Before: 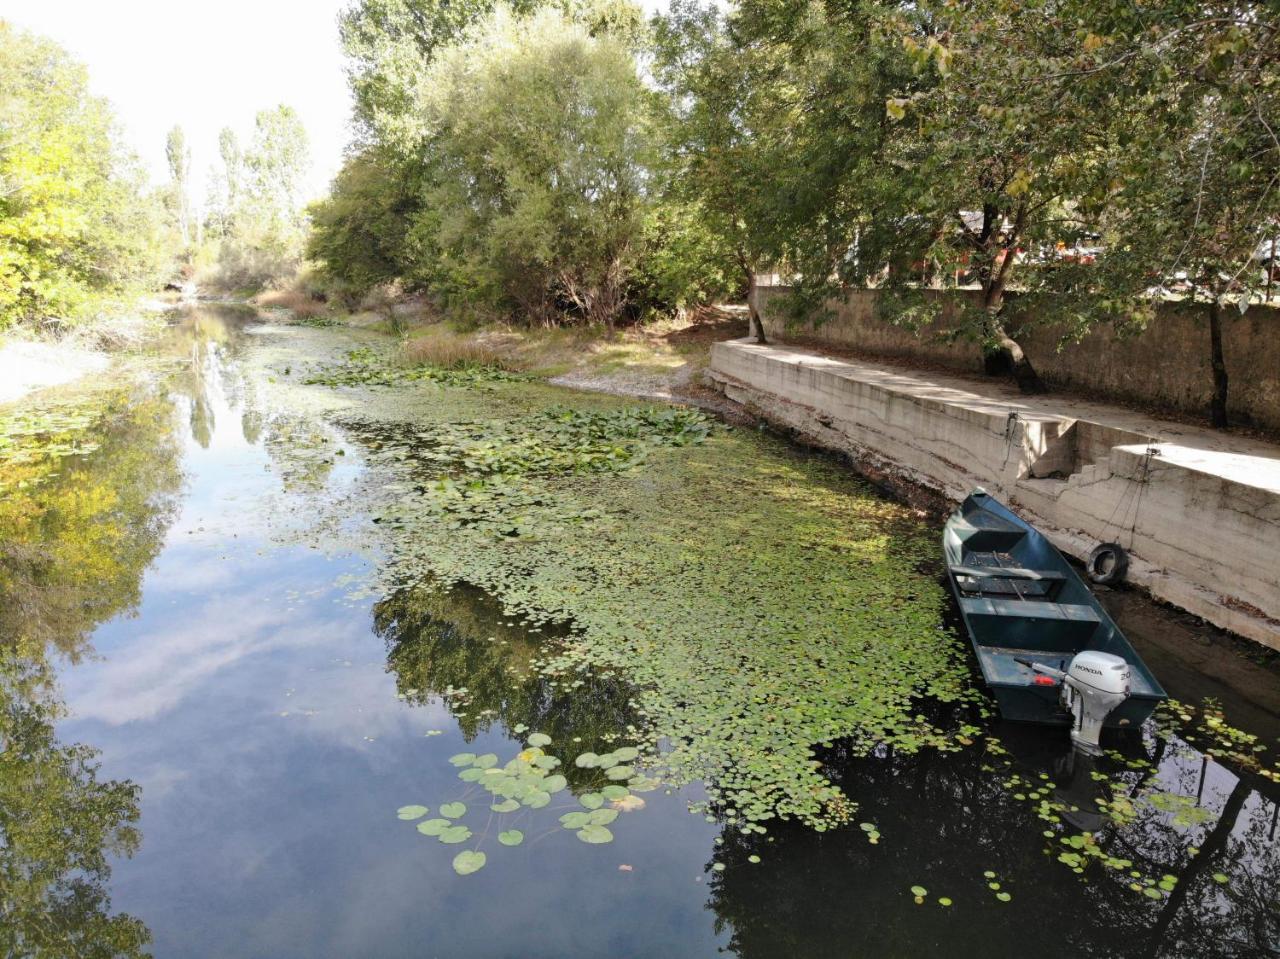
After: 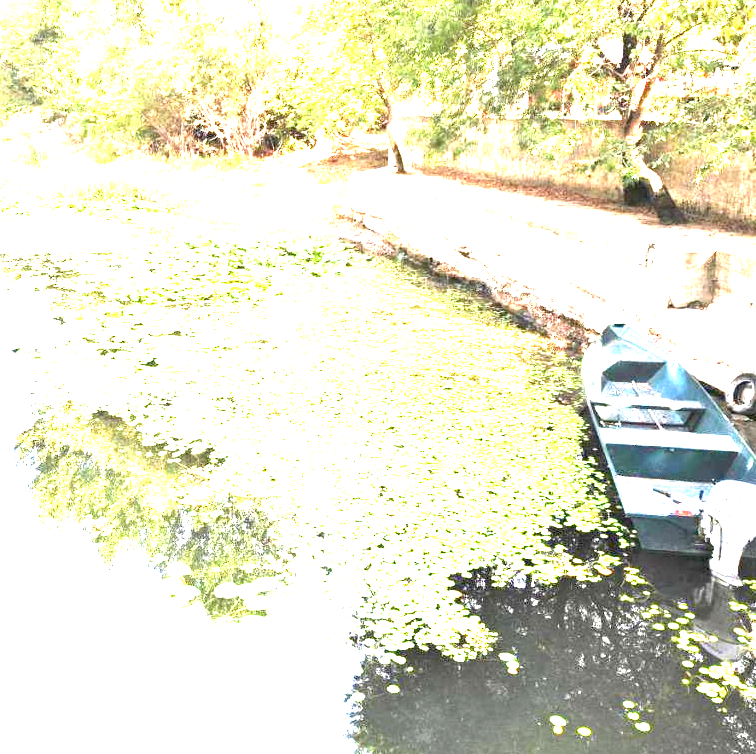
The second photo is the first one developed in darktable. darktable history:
white balance: emerald 1
exposure: black level correction 0, exposure 4 EV, compensate exposure bias true, compensate highlight preservation false
shadows and highlights: shadows 30.86, highlights 0, soften with gaussian
crop and rotate: left 28.256%, top 17.734%, right 12.656%, bottom 3.573%
